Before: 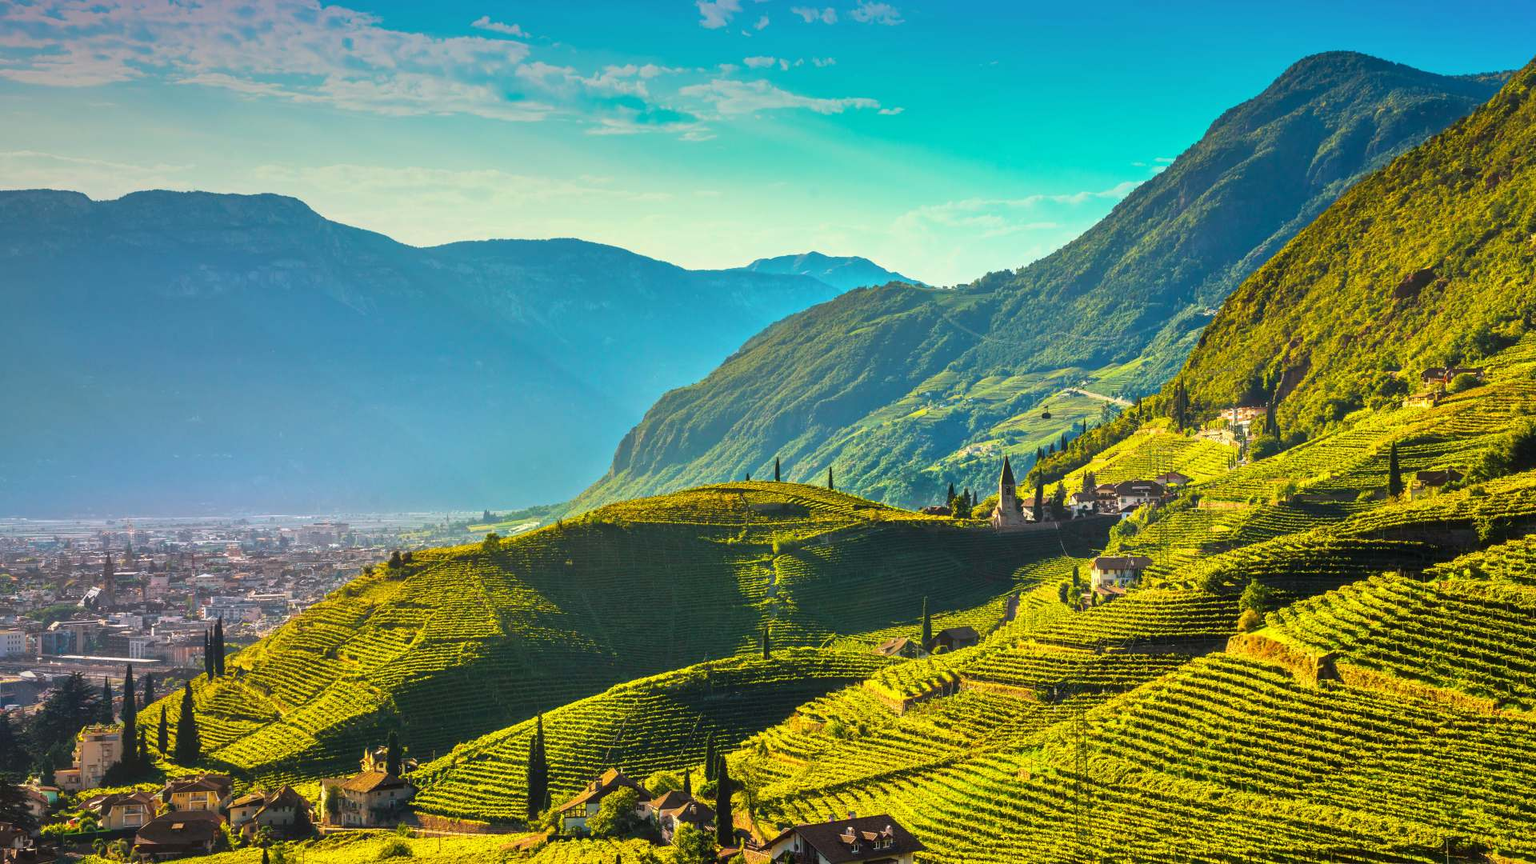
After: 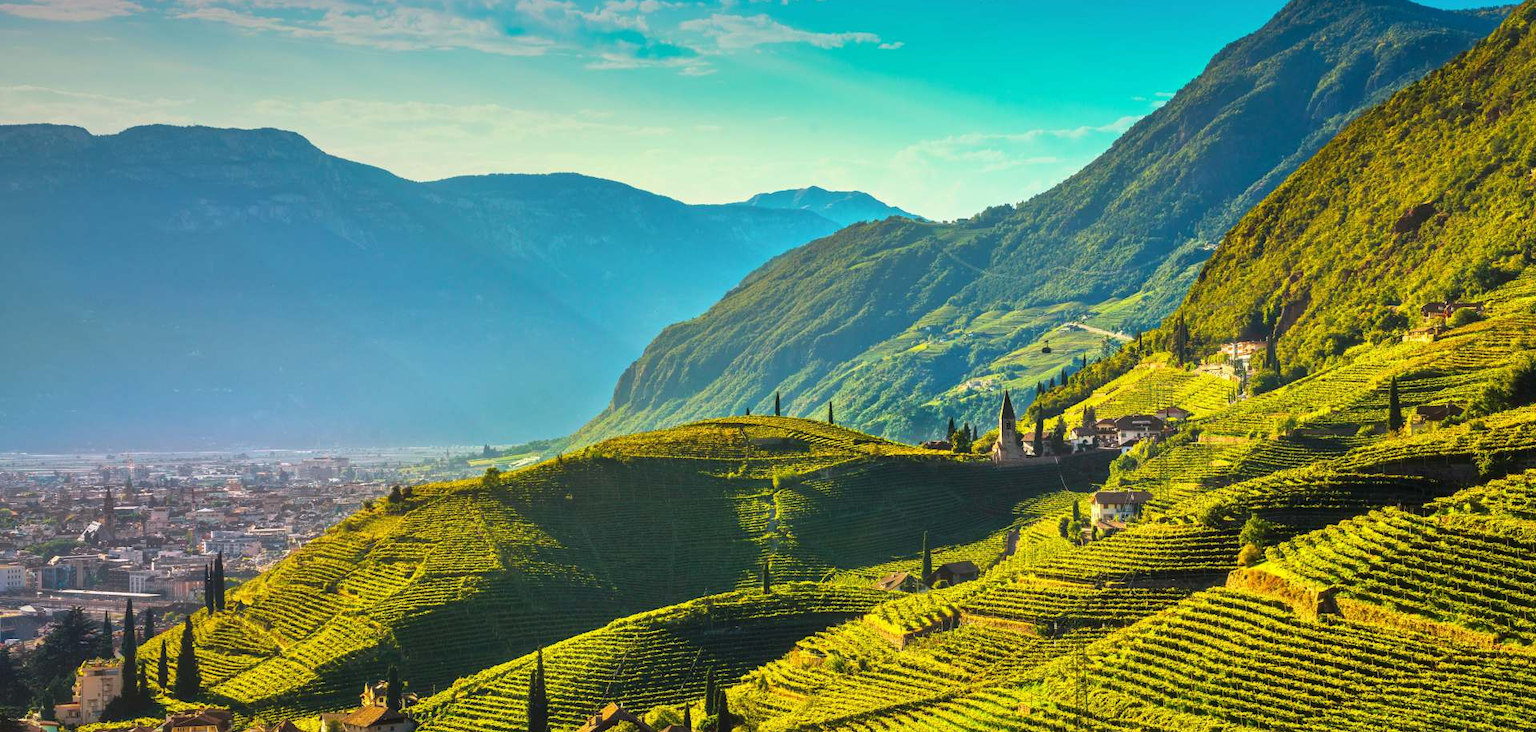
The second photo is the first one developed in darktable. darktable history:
crop: top 7.615%, bottom 7.587%
